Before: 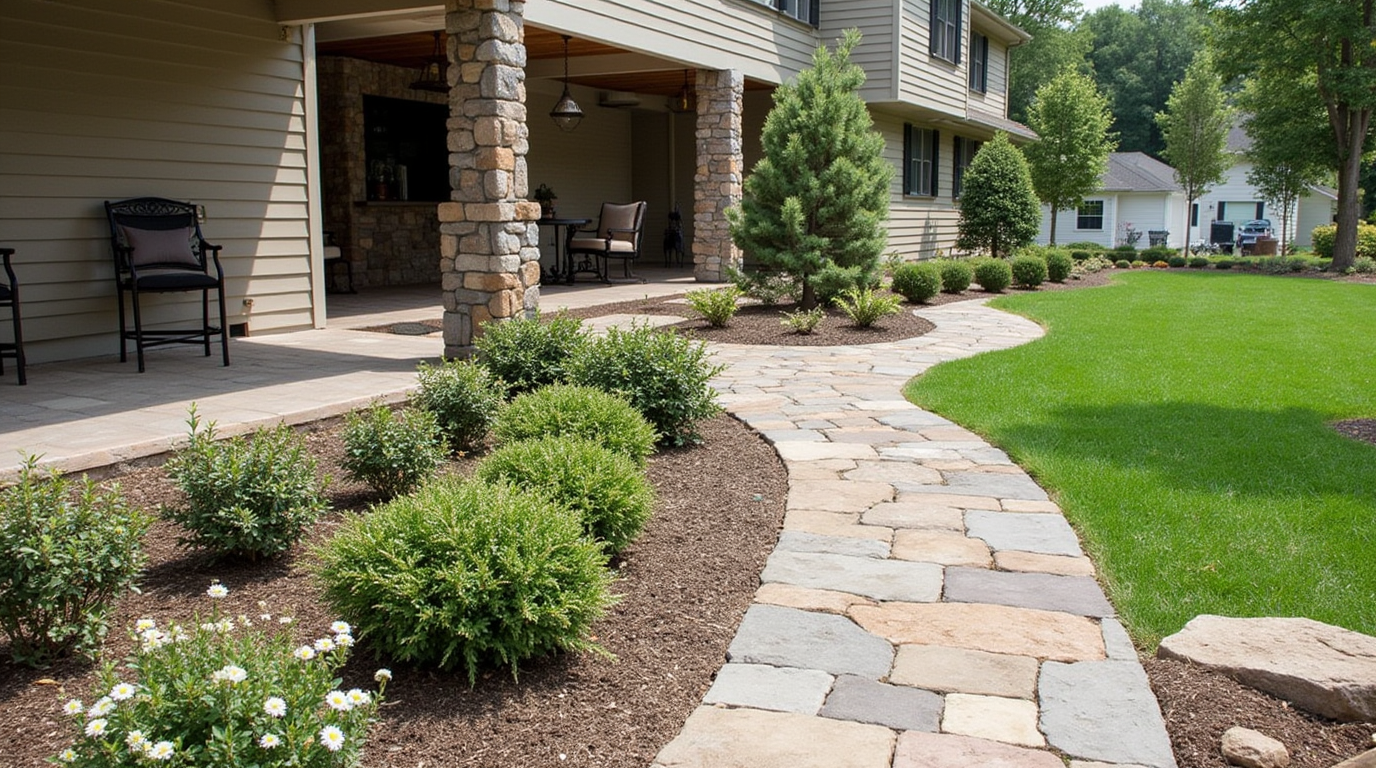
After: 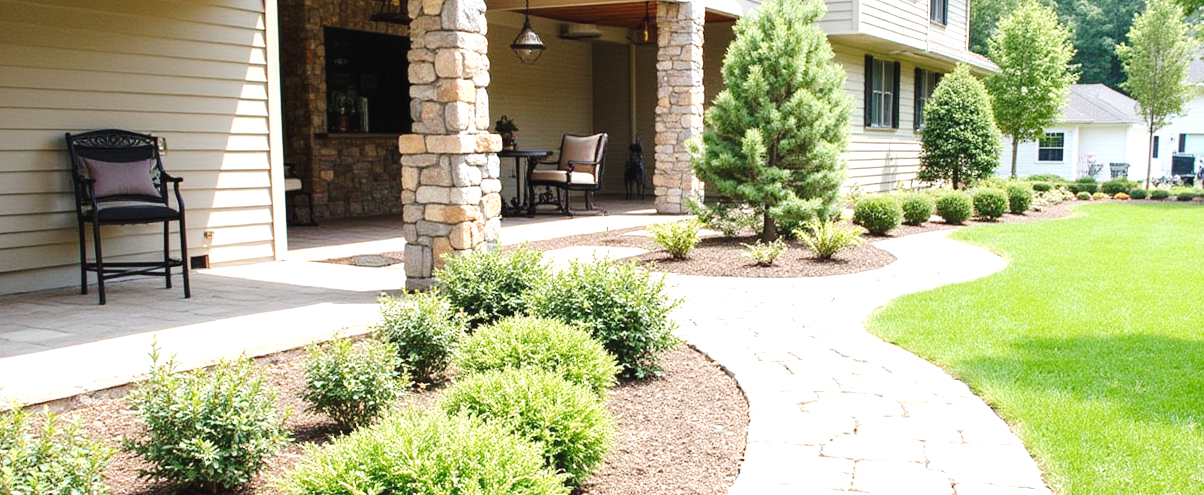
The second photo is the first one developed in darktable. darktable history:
contrast equalizer: y [[0.5, 0.5, 0.468, 0.5, 0.5, 0.5], [0.5 ×6], [0.5 ×6], [0 ×6], [0 ×6]]
crop: left 2.885%, top 8.917%, right 9.607%, bottom 26.628%
tone curve: curves: ch0 [(0, 0.019) (0.204, 0.162) (0.491, 0.519) (0.748, 0.765) (1, 0.919)]; ch1 [(0, 0) (0.179, 0.173) (0.322, 0.32) (0.442, 0.447) (0.496, 0.504) (0.566, 0.585) (0.761, 0.803) (1, 1)]; ch2 [(0, 0) (0.434, 0.447) (0.483, 0.487) (0.555, 0.563) (0.697, 0.68) (1, 1)], preserve colors none
exposure: black level correction 0, exposure 1.743 EV, compensate exposure bias true, compensate highlight preservation false
